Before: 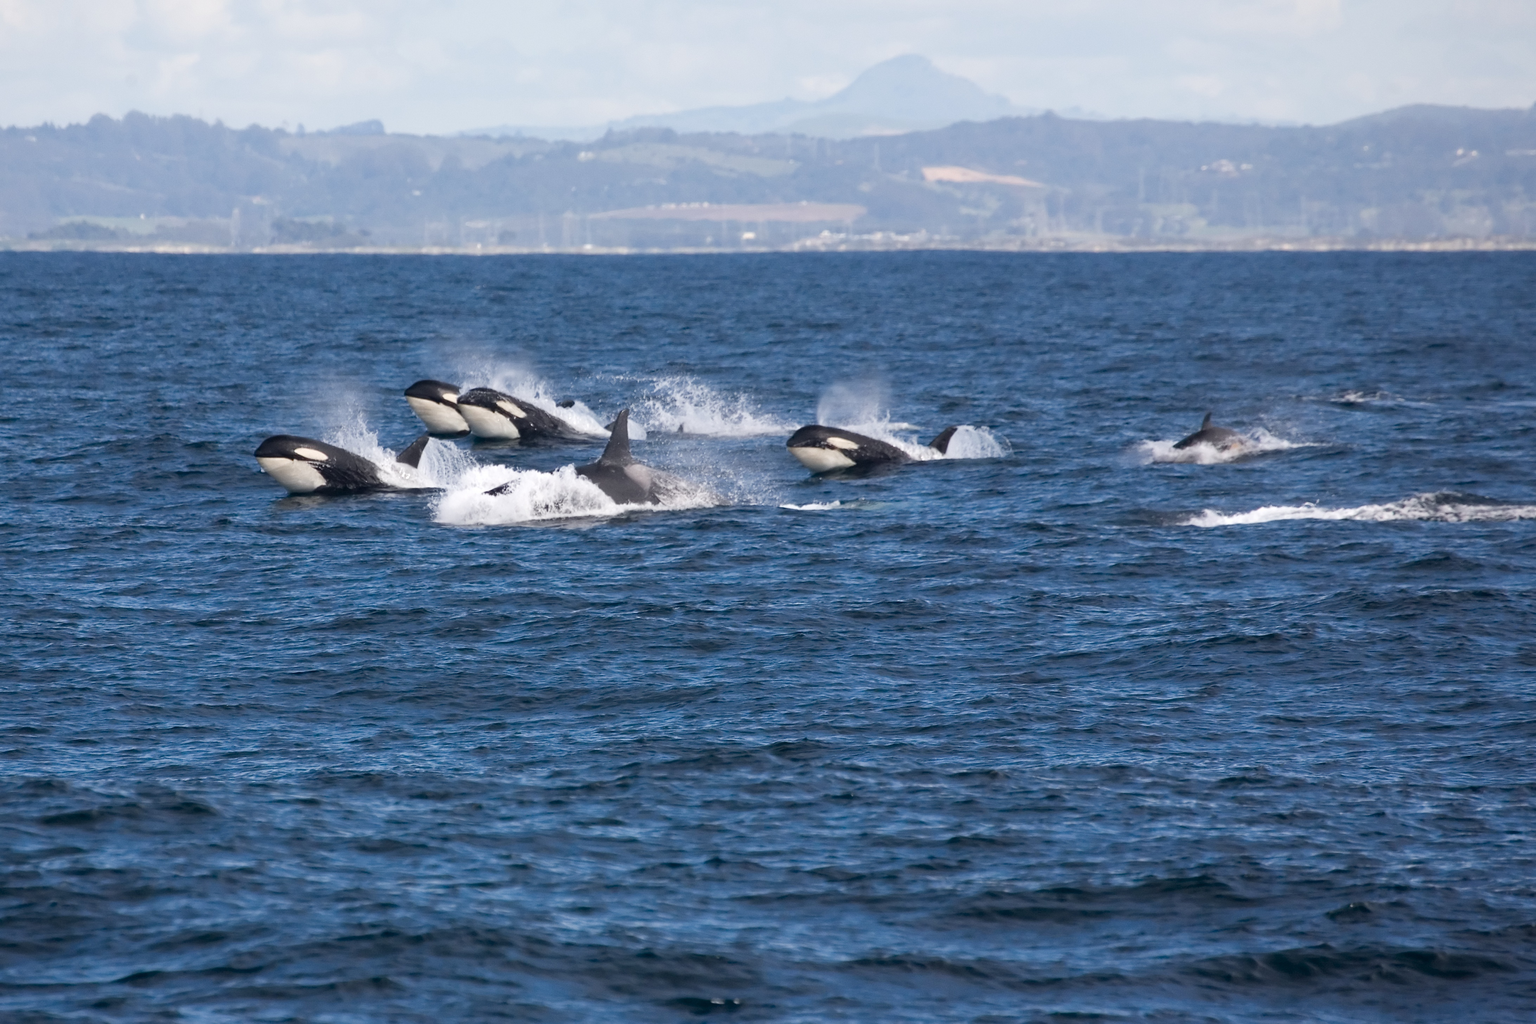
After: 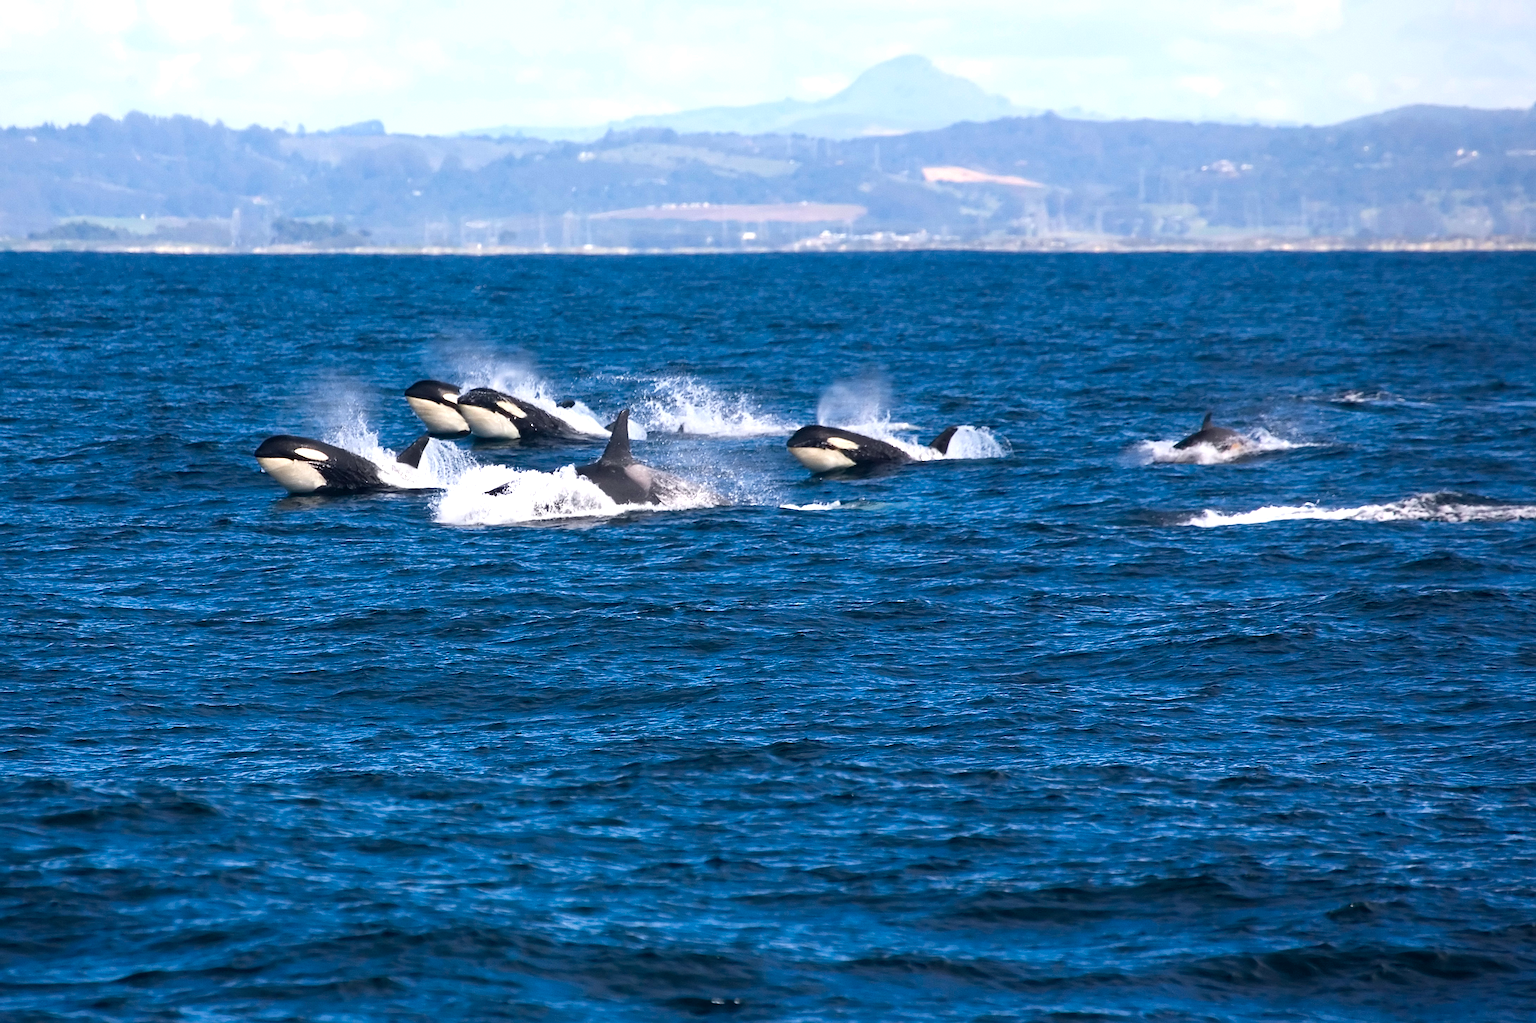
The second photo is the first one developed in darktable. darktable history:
sharpen: amount 0.492
contrast brightness saturation: saturation 0.101
color balance rgb: shadows lift › luminance -5.175%, shadows lift › chroma 1.053%, shadows lift › hue 218.49°, linear chroma grading › global chroma 8.61%, perceptual saturation grading › global saturation 30.393%, perceptual brilliance grading › global brilliance 15.121%, perceptual brilliance grading › shadows -34.28%, global vibrance 22.259%
